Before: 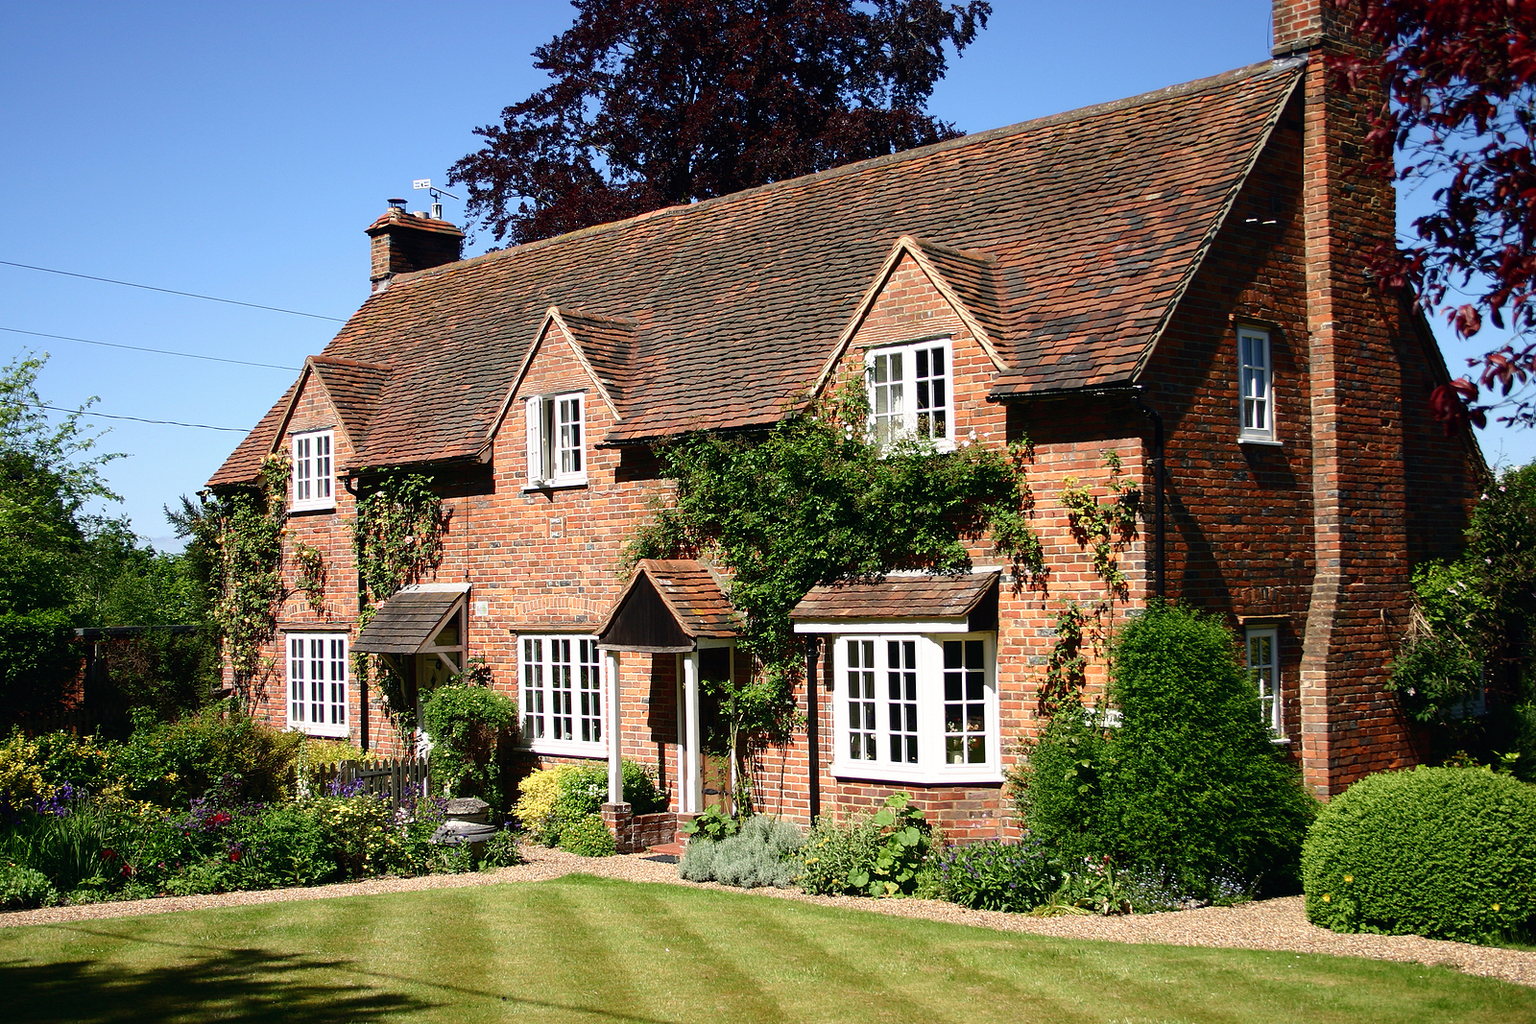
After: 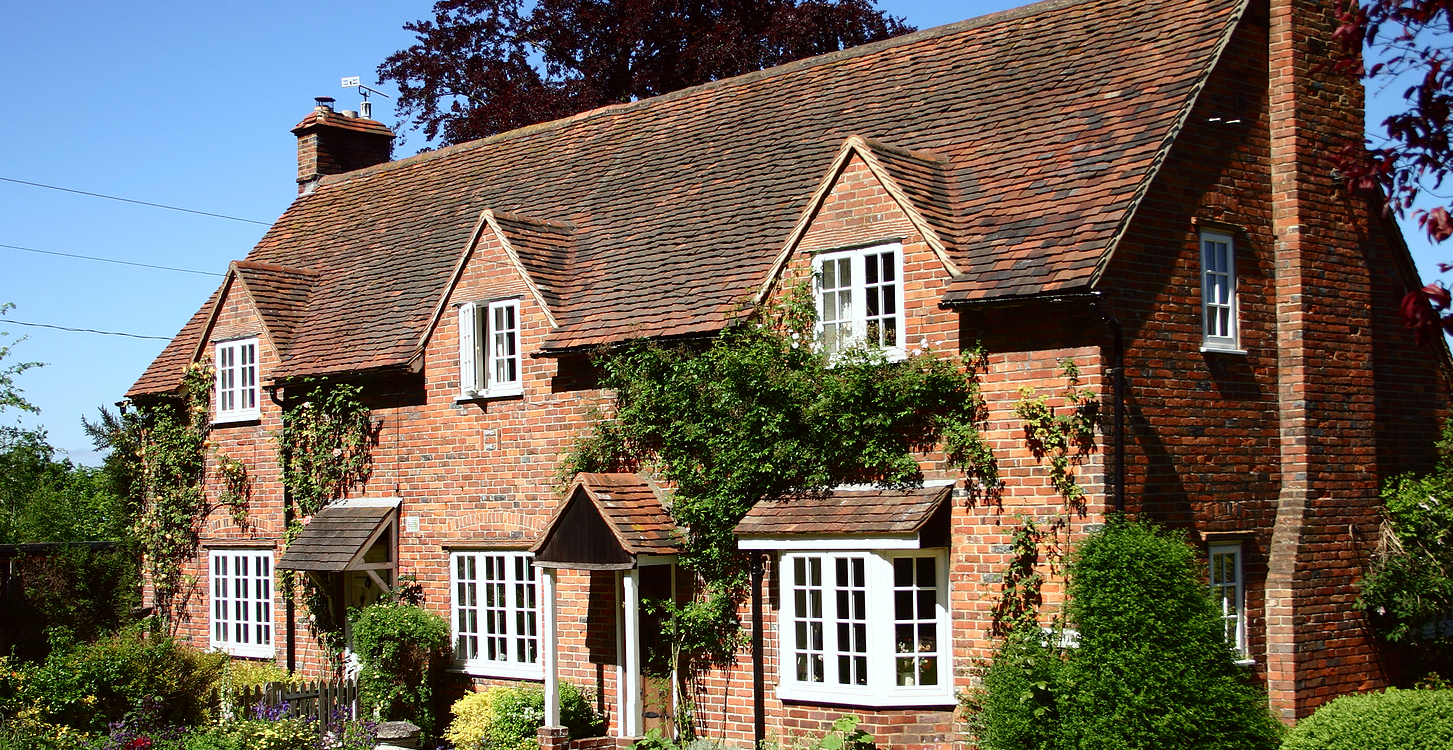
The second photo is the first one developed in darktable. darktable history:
color correction: highlights a* -2.73, highlights b* -2.09, shadows a* 2.41, shadows b* 2.73
crop: left 5.596%, top 10.314%, right 3.534%, bottom 19.395%
